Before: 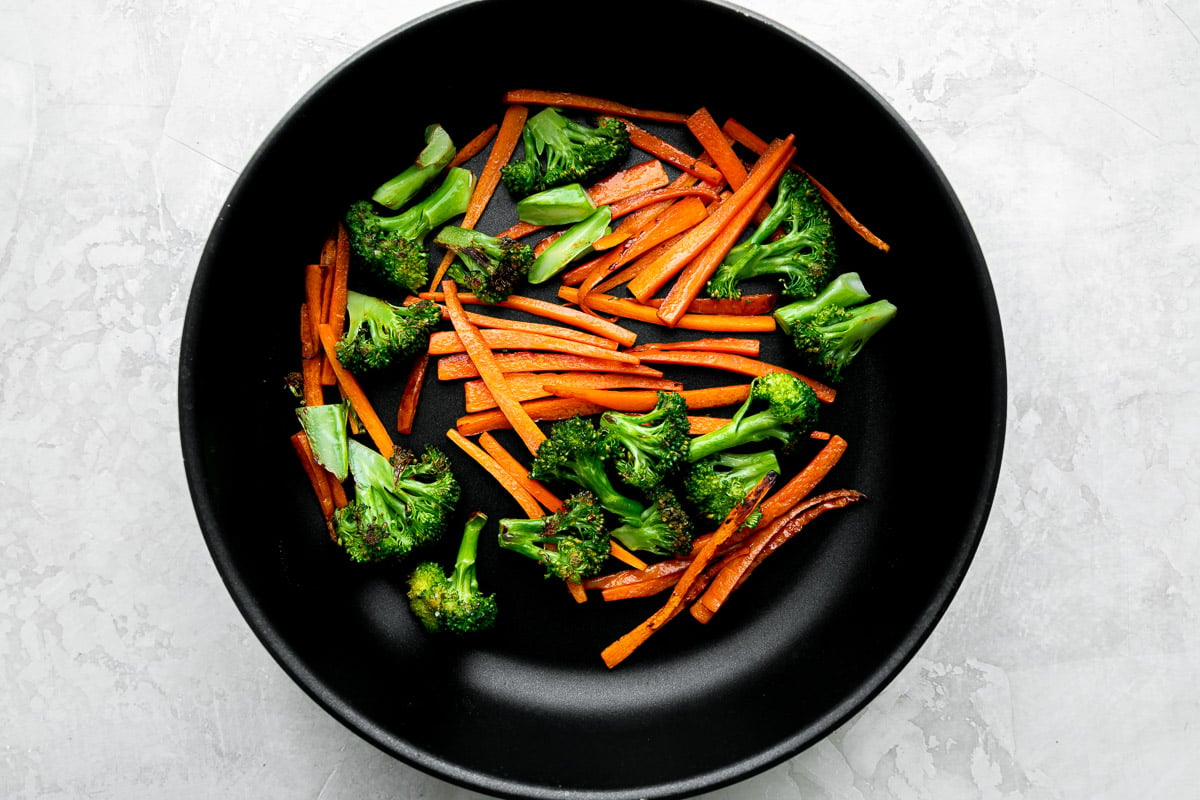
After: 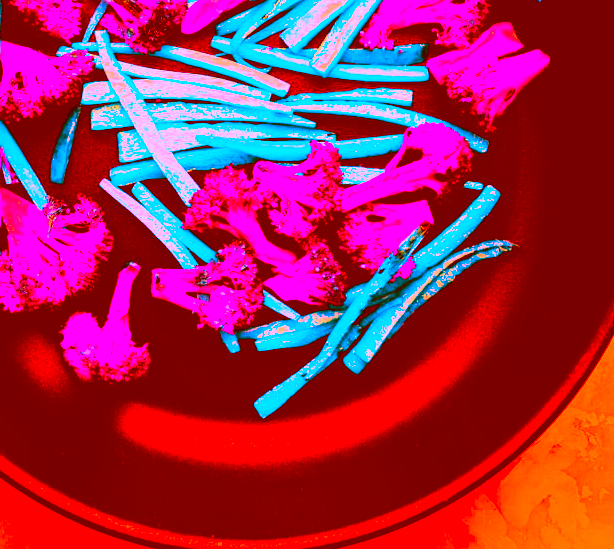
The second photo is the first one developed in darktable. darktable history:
exposure: exposure 0.774 EV, compensate highlight preservation false
crop and rotate: left 28.966%, top 31.366%, right 19.814%
tone curve: curves: ch0 [(0, 0) (0.004, 0.001) (0.133, 0.112) (0.325, 0.362) (0.832, 0.893) (1, 1)], preserve colors none
color correction: highlights a* -39.16, highlights b* -39.42, shadows a* -39.92, shadows b* -39.28, saturation -3
